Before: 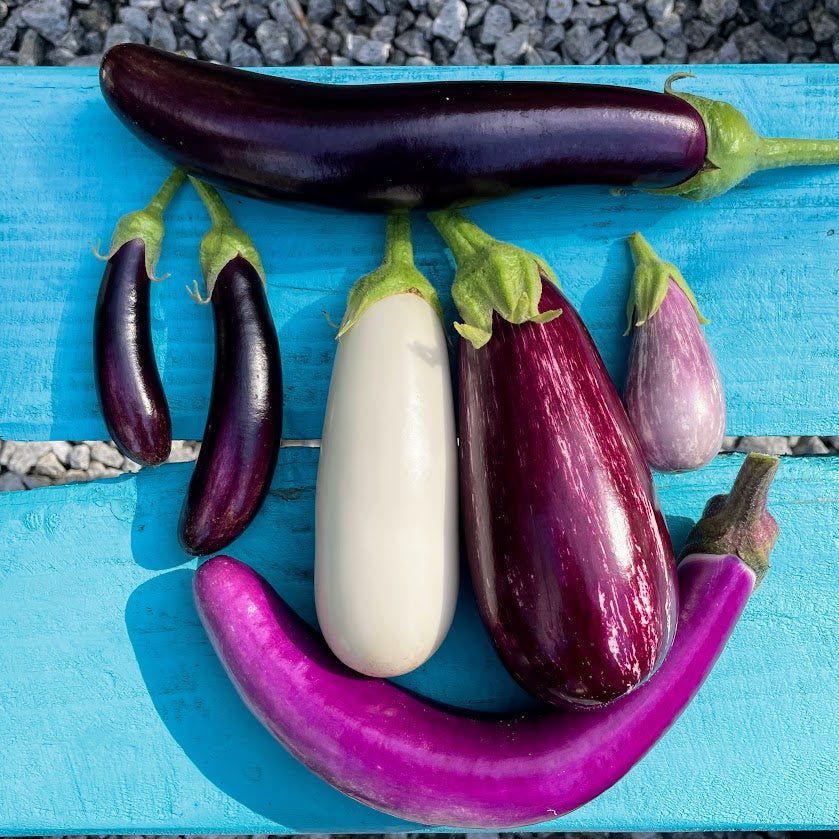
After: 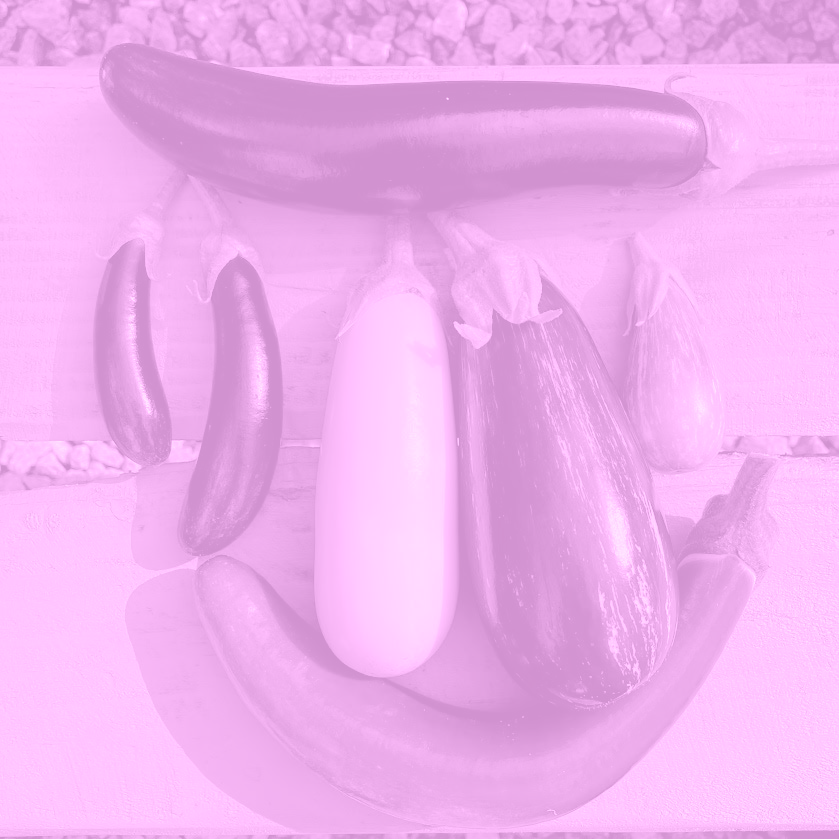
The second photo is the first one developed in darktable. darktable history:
base curve: curves: ch0 [(0, 0) (0.841, 0.609) (1, 1)]
colorize: hue 331.2°, saturation 75%, source mix 30.28%, lightness 70.52%, version 1
